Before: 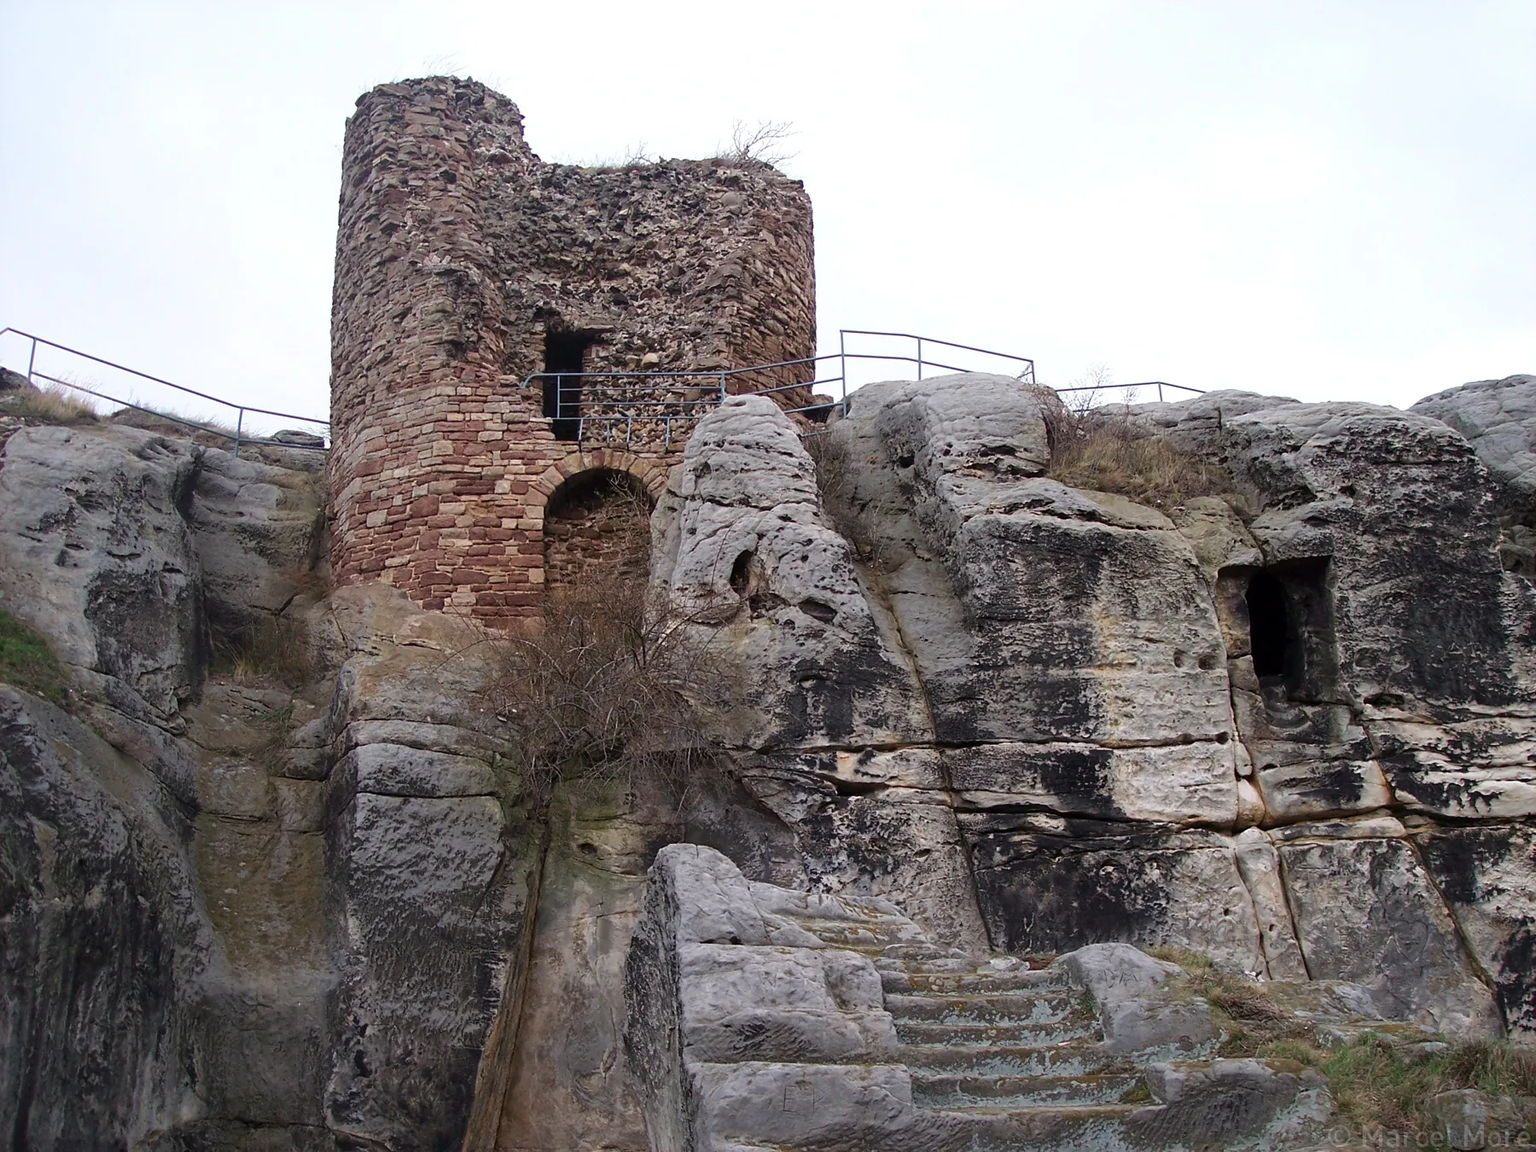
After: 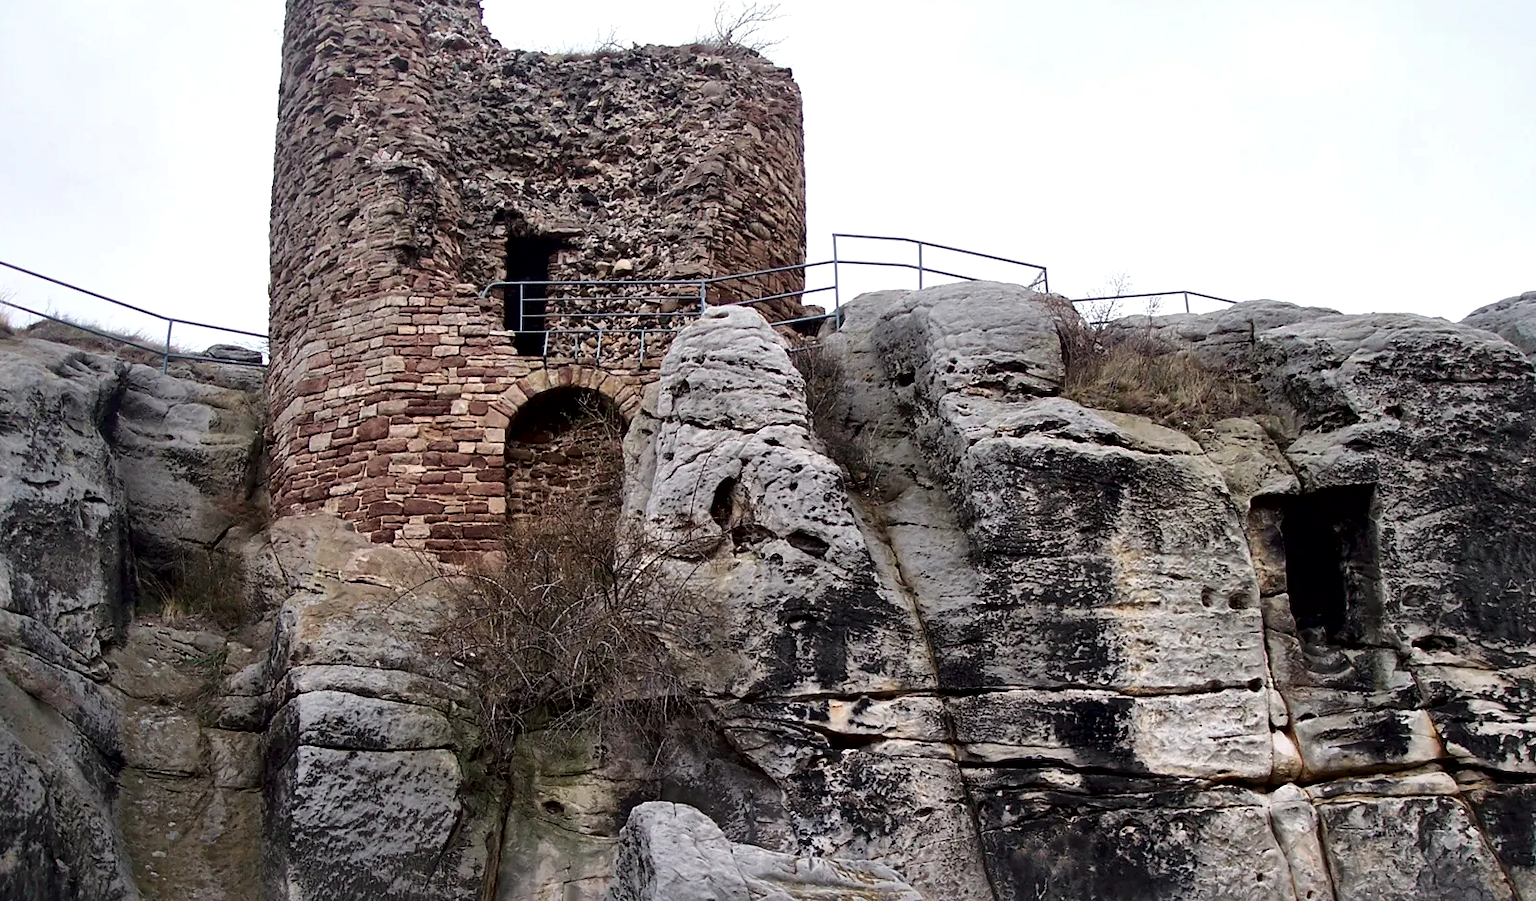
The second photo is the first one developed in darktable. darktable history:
crop: left 5.717%, top 10.307%, right 3.812%, bottom 18.924%
local contrast: mode bilateral grid, contrast 70, coarseness 75, detail 180%, midtone range 0.2
